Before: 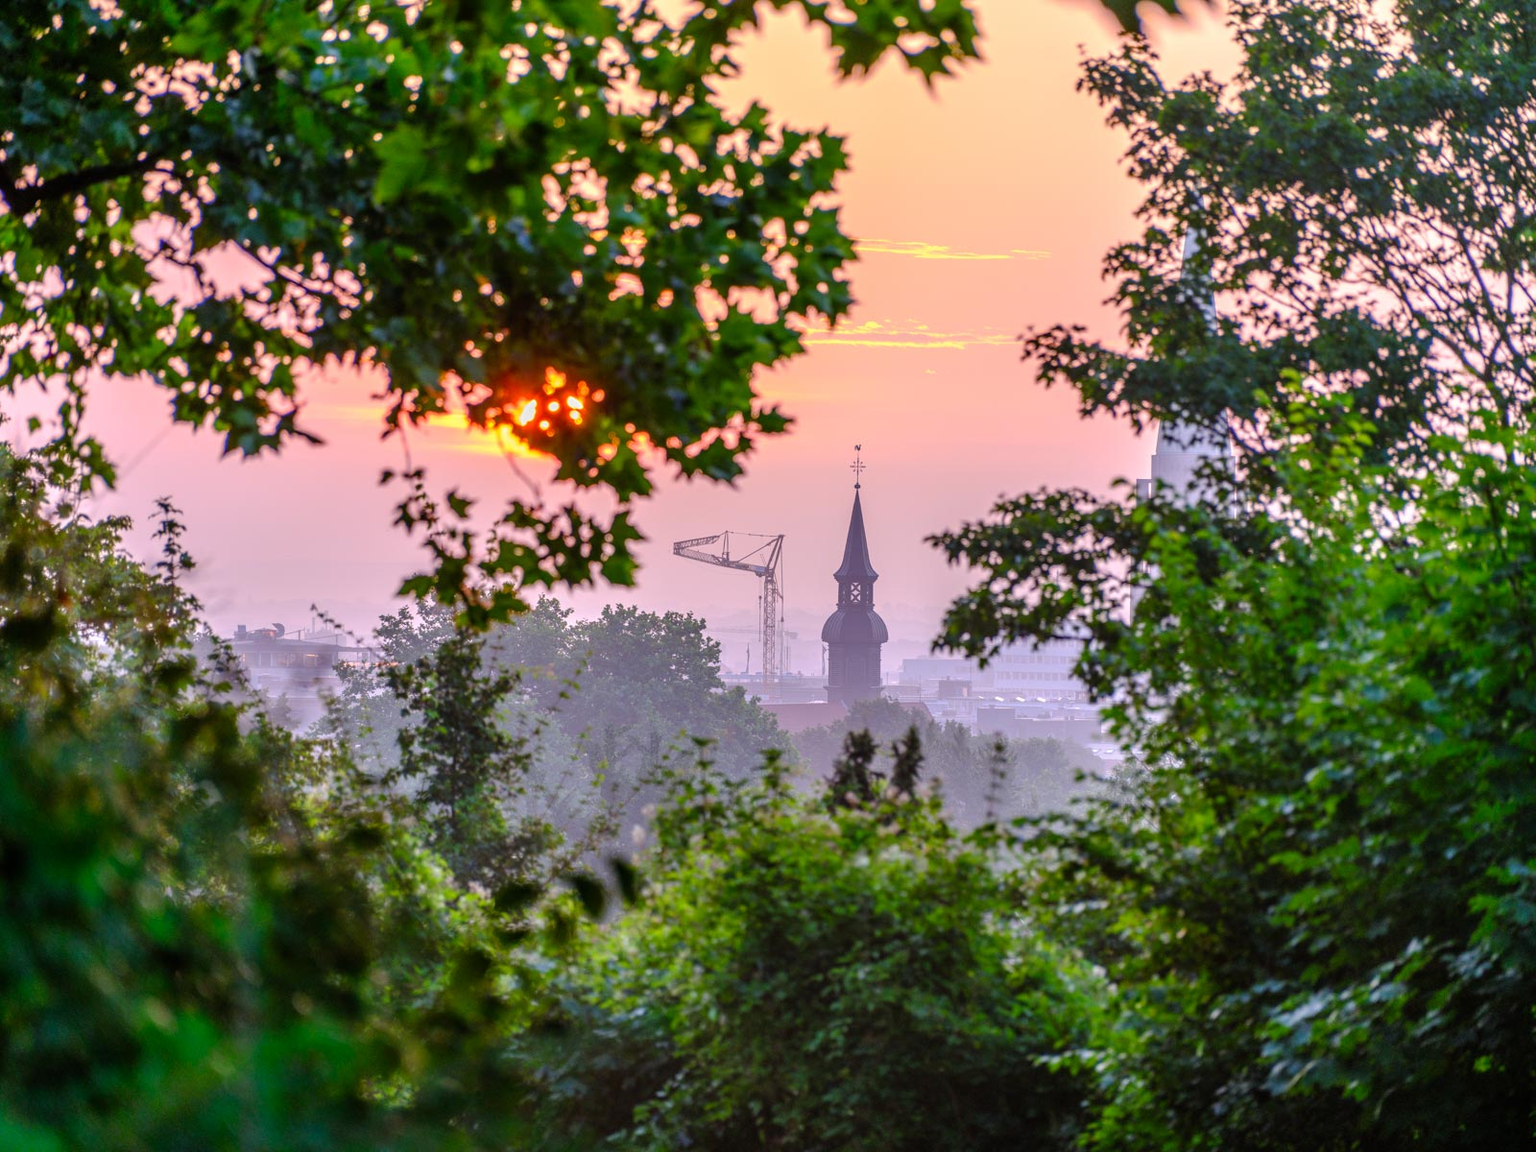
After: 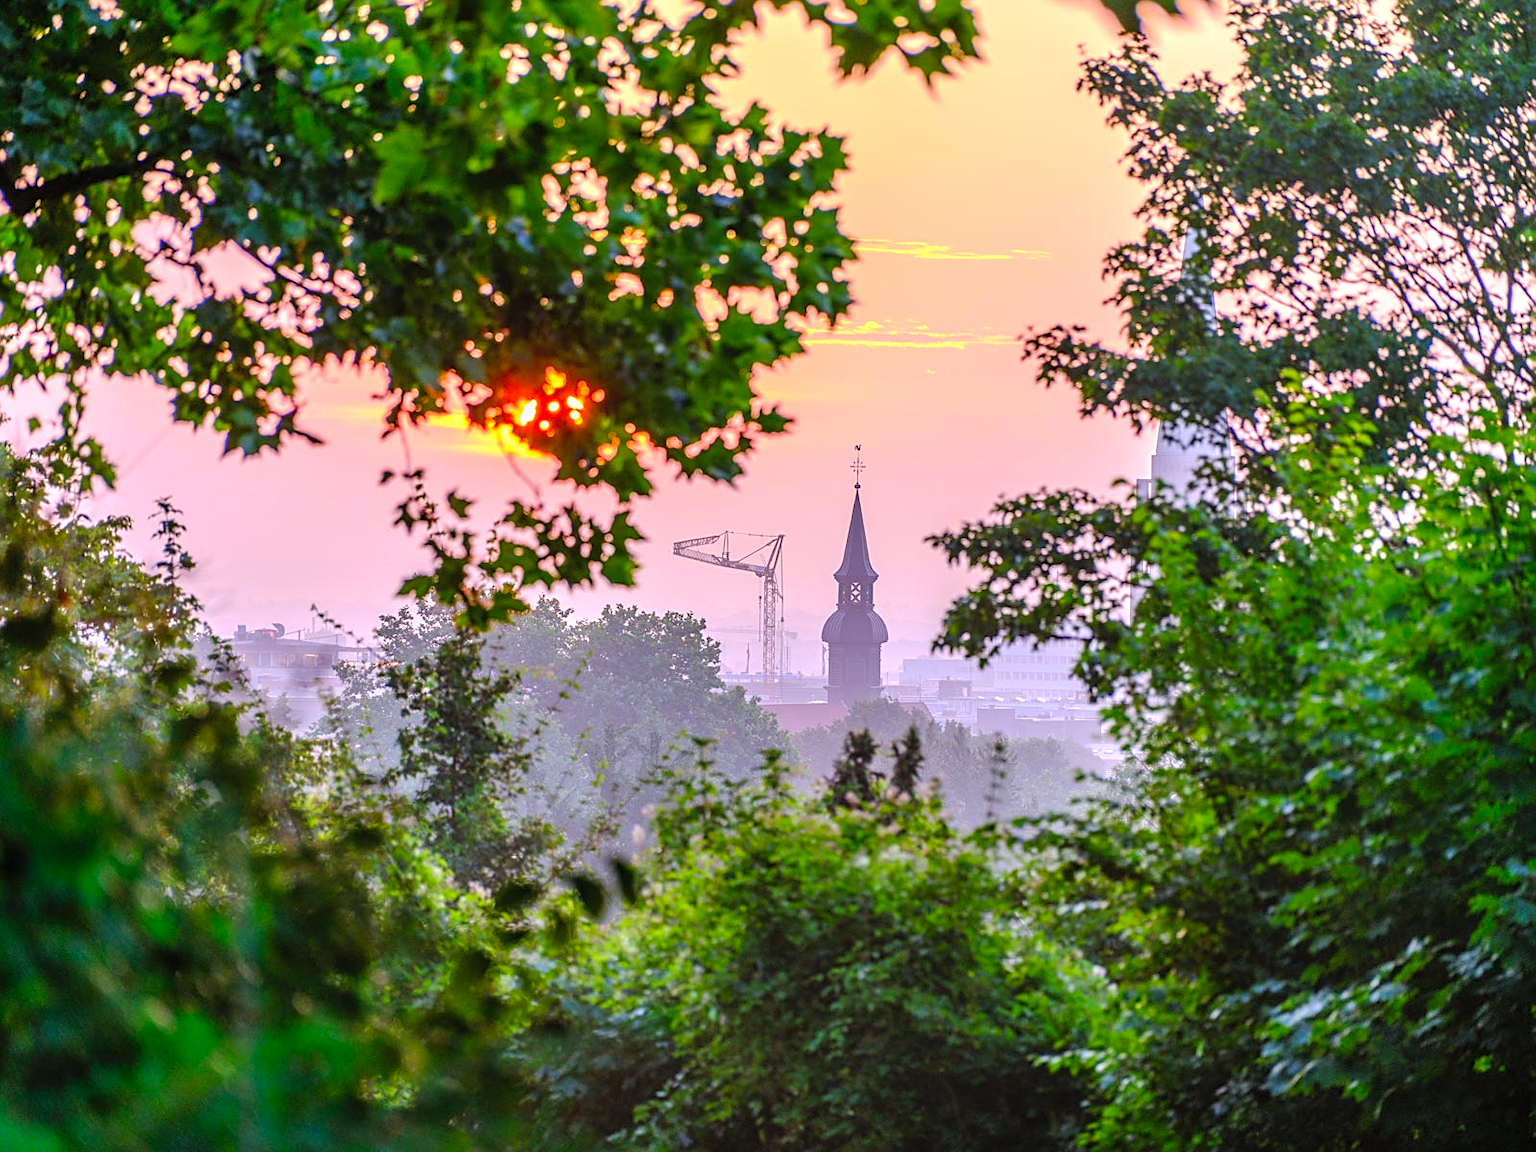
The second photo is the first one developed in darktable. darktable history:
contrast brightness saturation: contrast 0.07, brightness 0.08, saturation 0.18
exposure: black level correction 0, exposure 0.2 EV, compensate exposure bias true, compensate highlight preservation false
sharpen: on, module defaults
